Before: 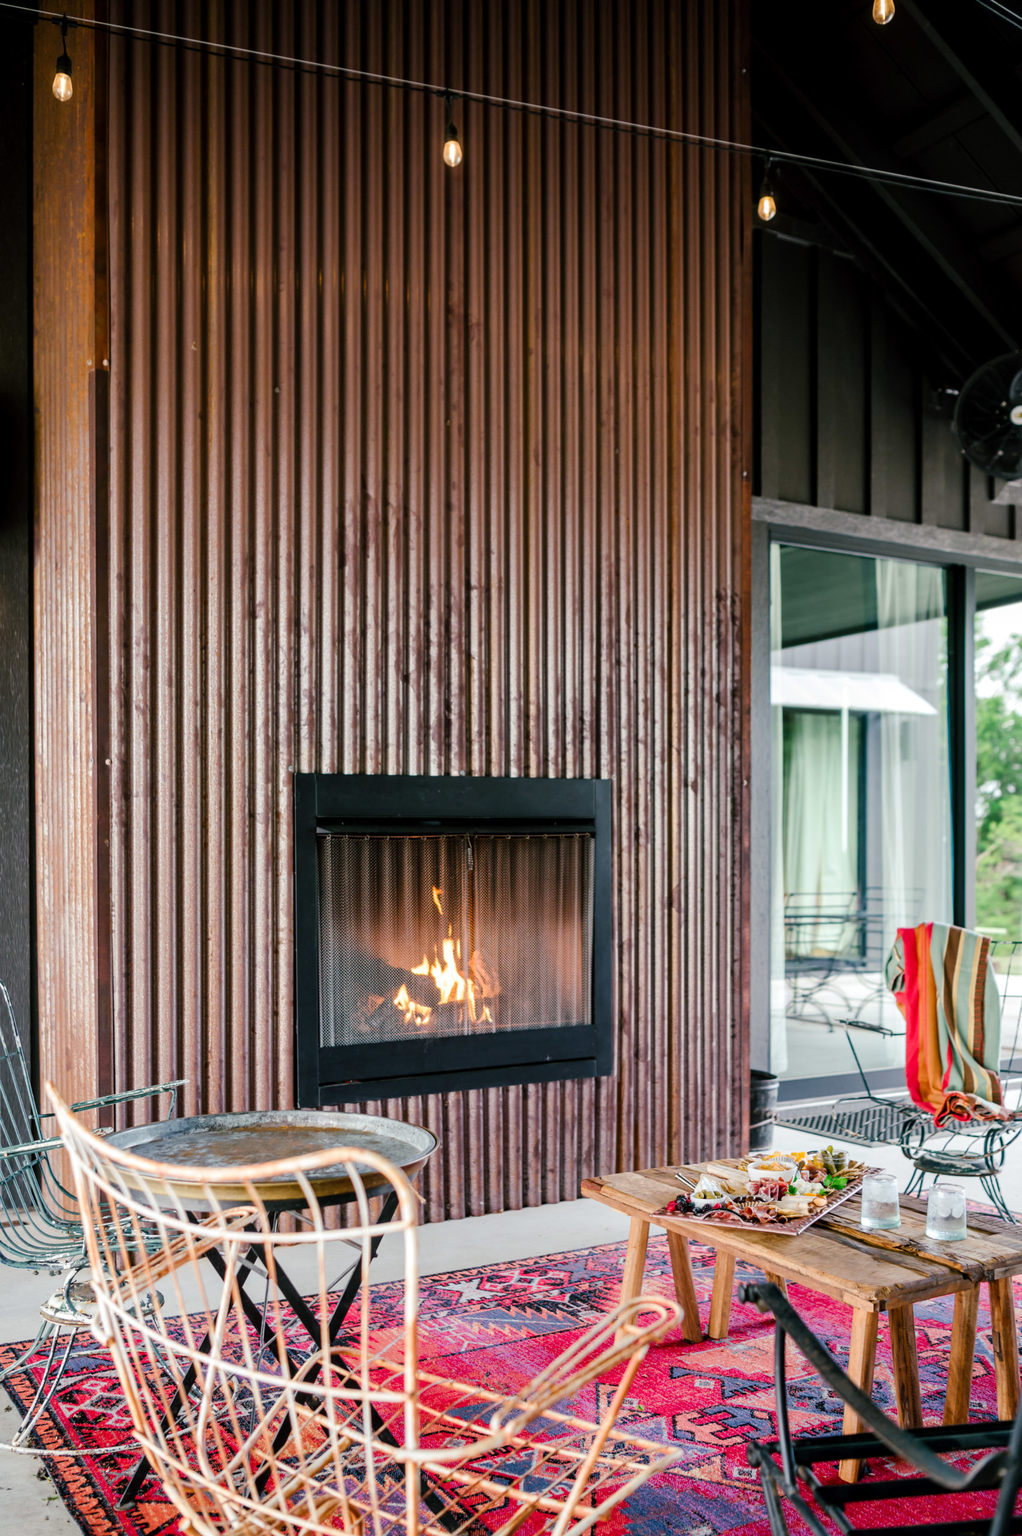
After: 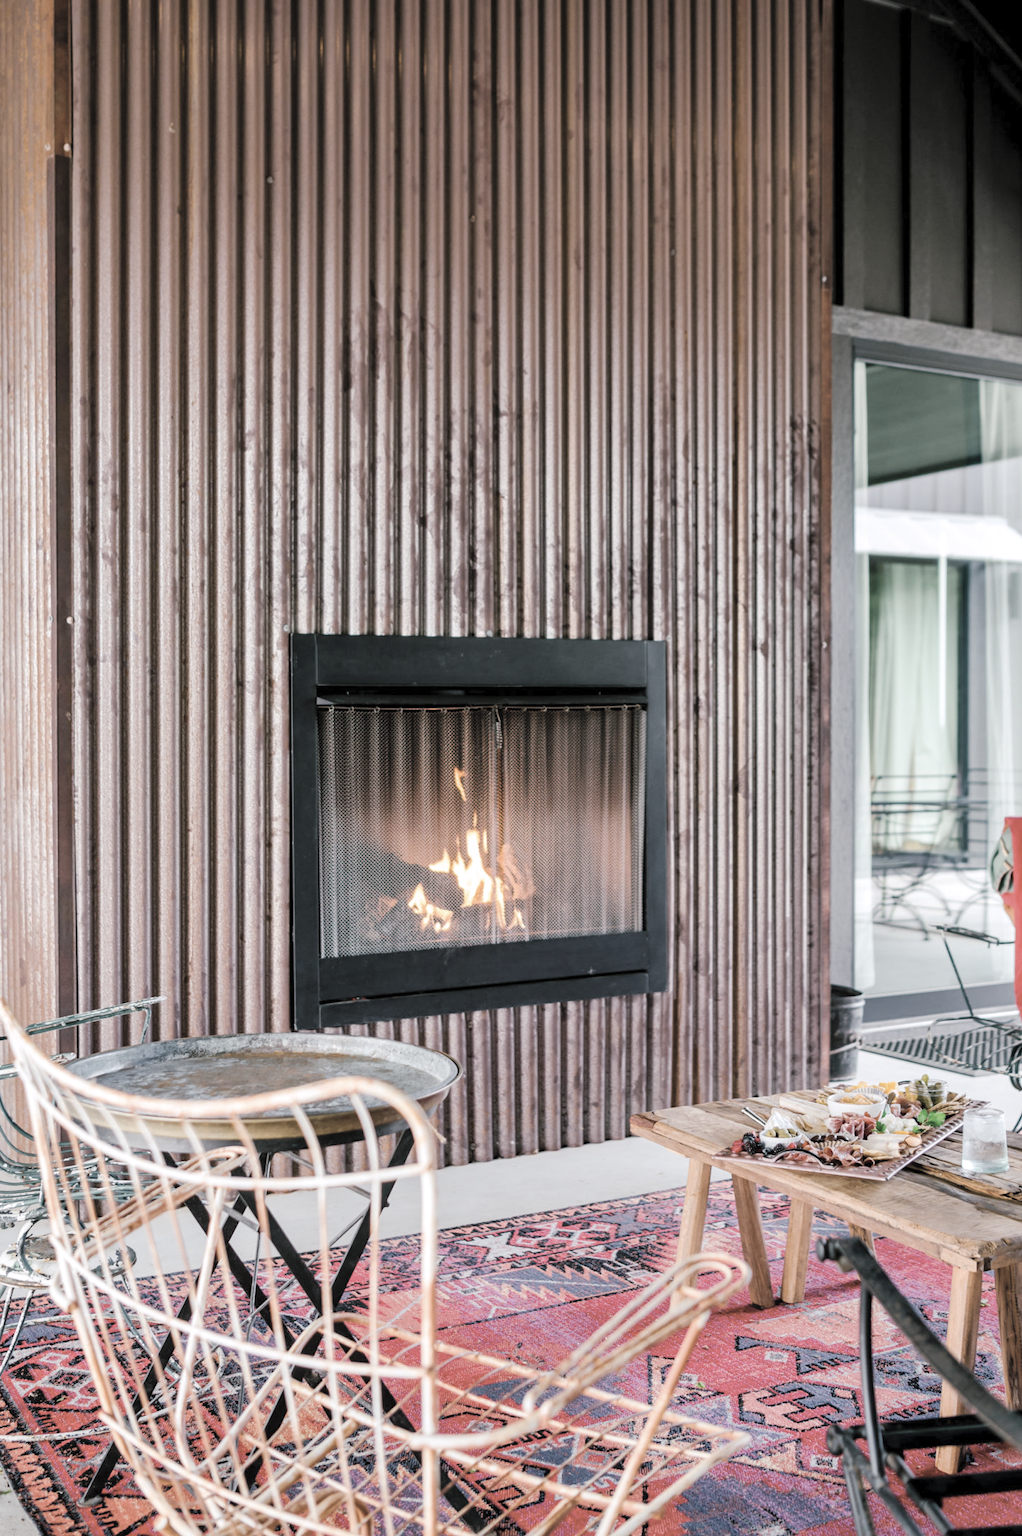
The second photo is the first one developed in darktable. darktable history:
crop and rotate: left 4.842%, top 15.51%, right 10.668%
shadows and highlights: shadows 20.91, highlights -35.45, soften with gaussian
white balance: red 1.009, blue 1.027
contrast brightness saturation: brightness 0.18, saturation -0.5
